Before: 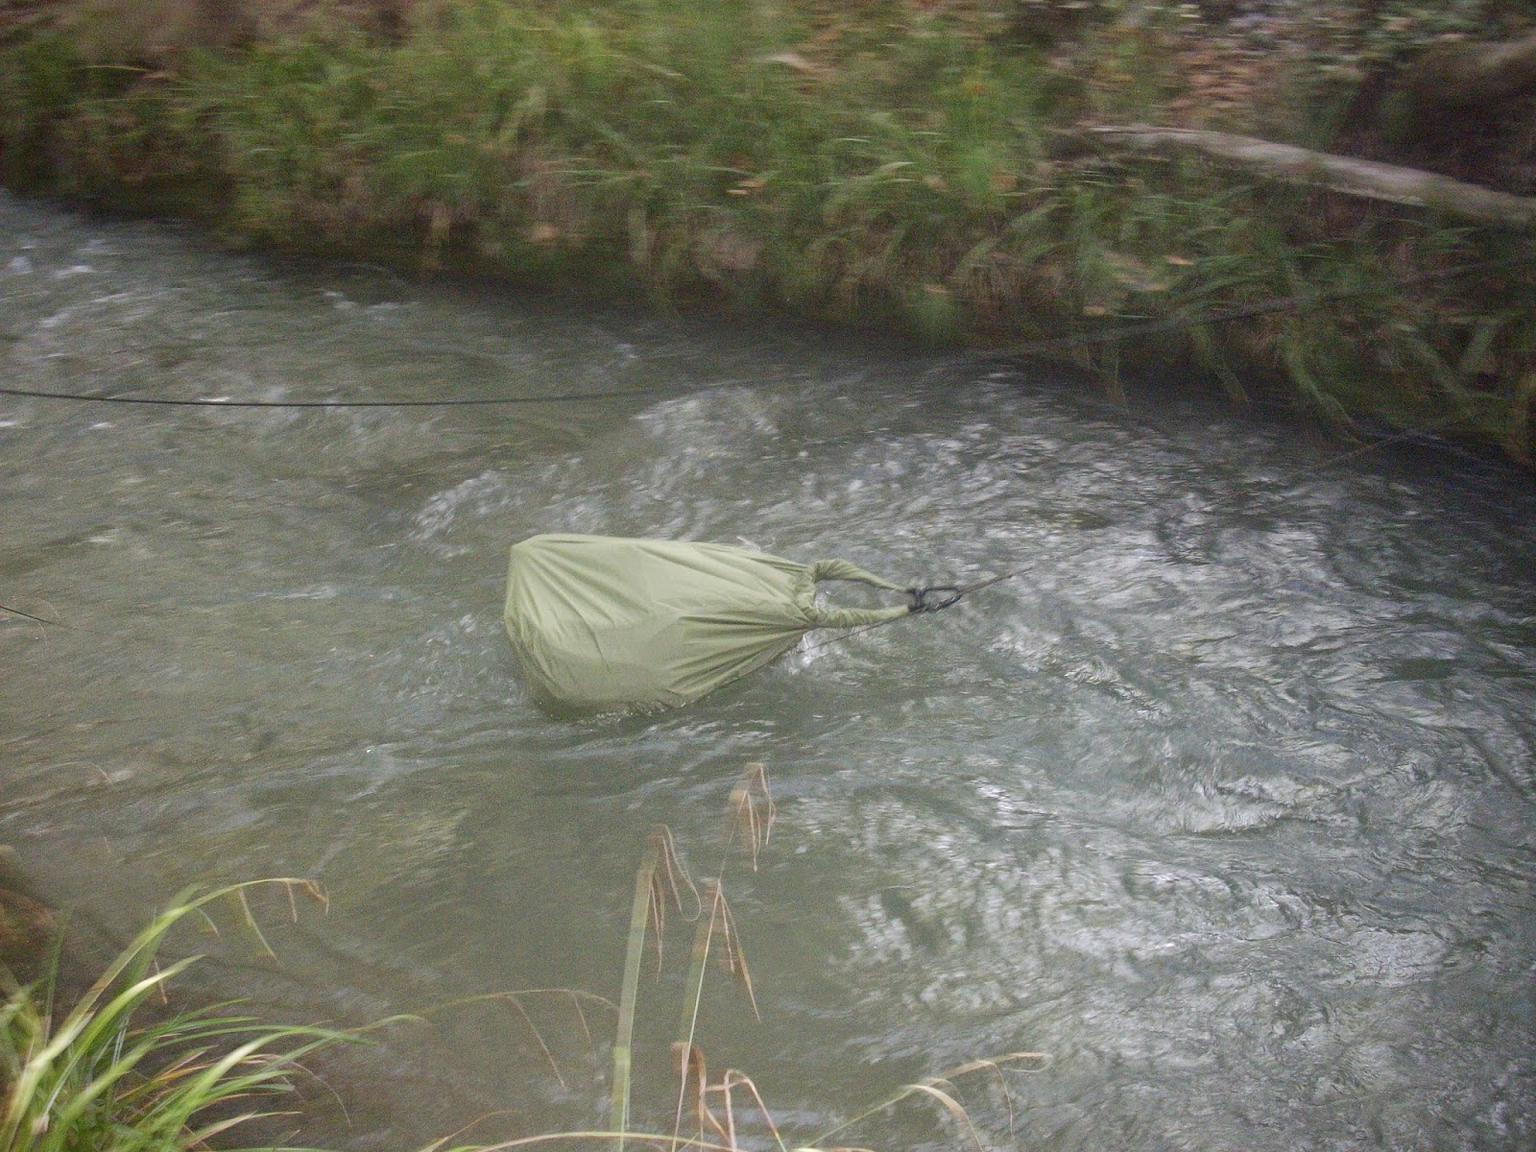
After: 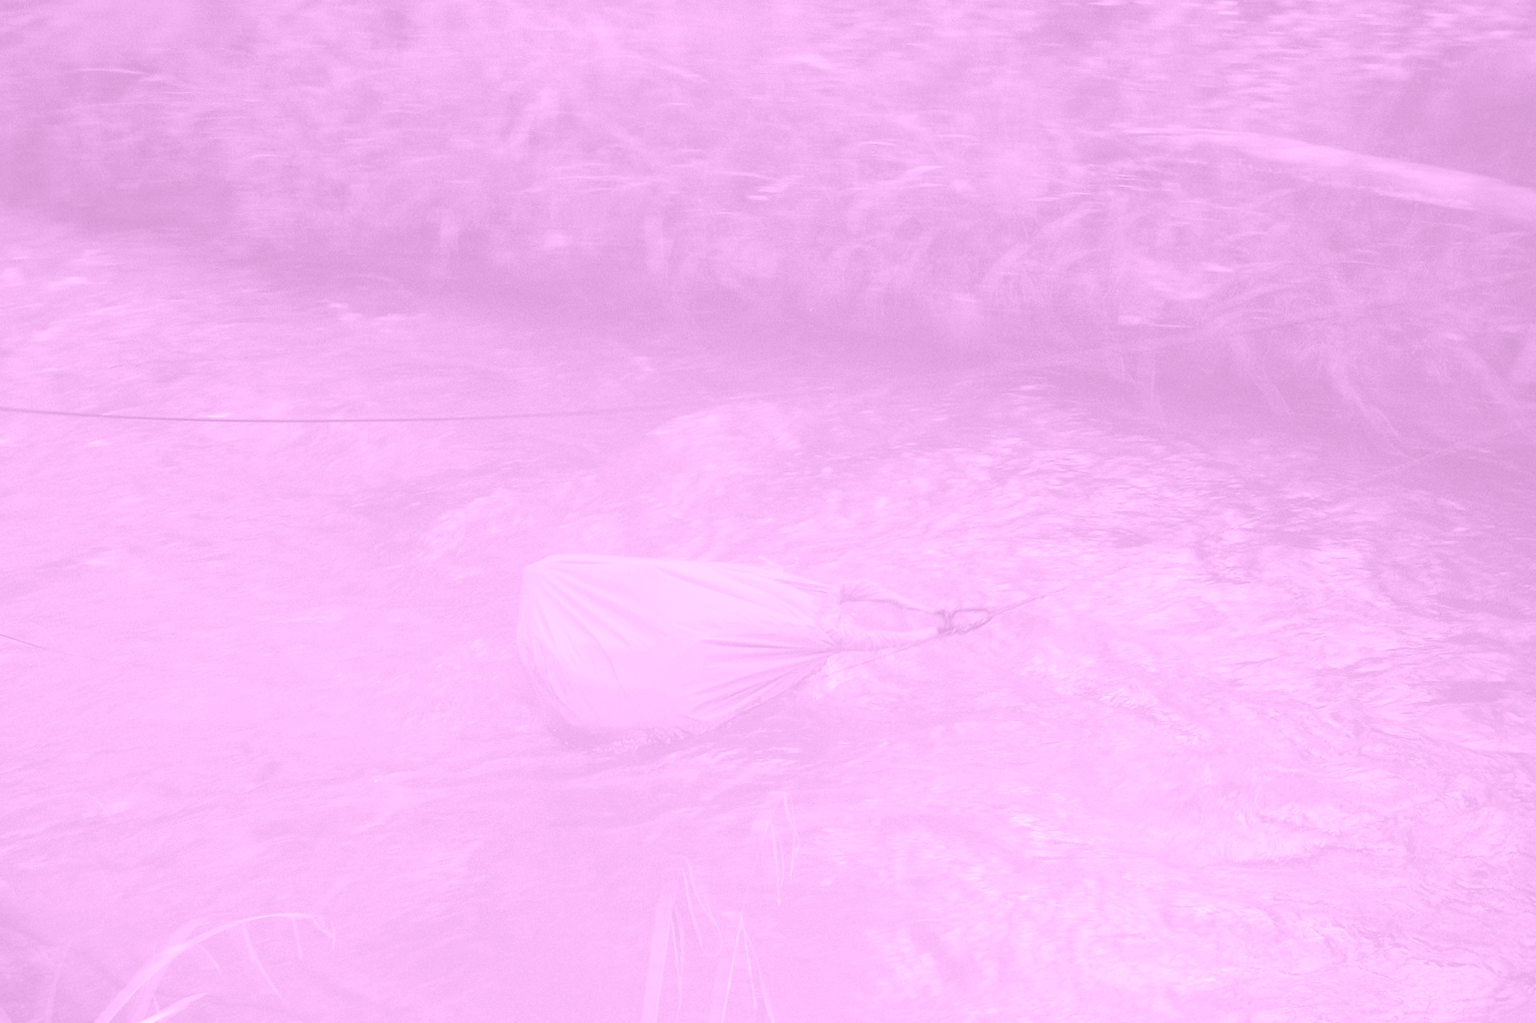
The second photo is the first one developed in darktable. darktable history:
crop and rotate: angle 0.2°, left 0.275%, right 3.127%, bottom 14.18%
colorize: hue 331.2°, saturation 75%, source mix 30.28%, lightness 70.52%, version 1
